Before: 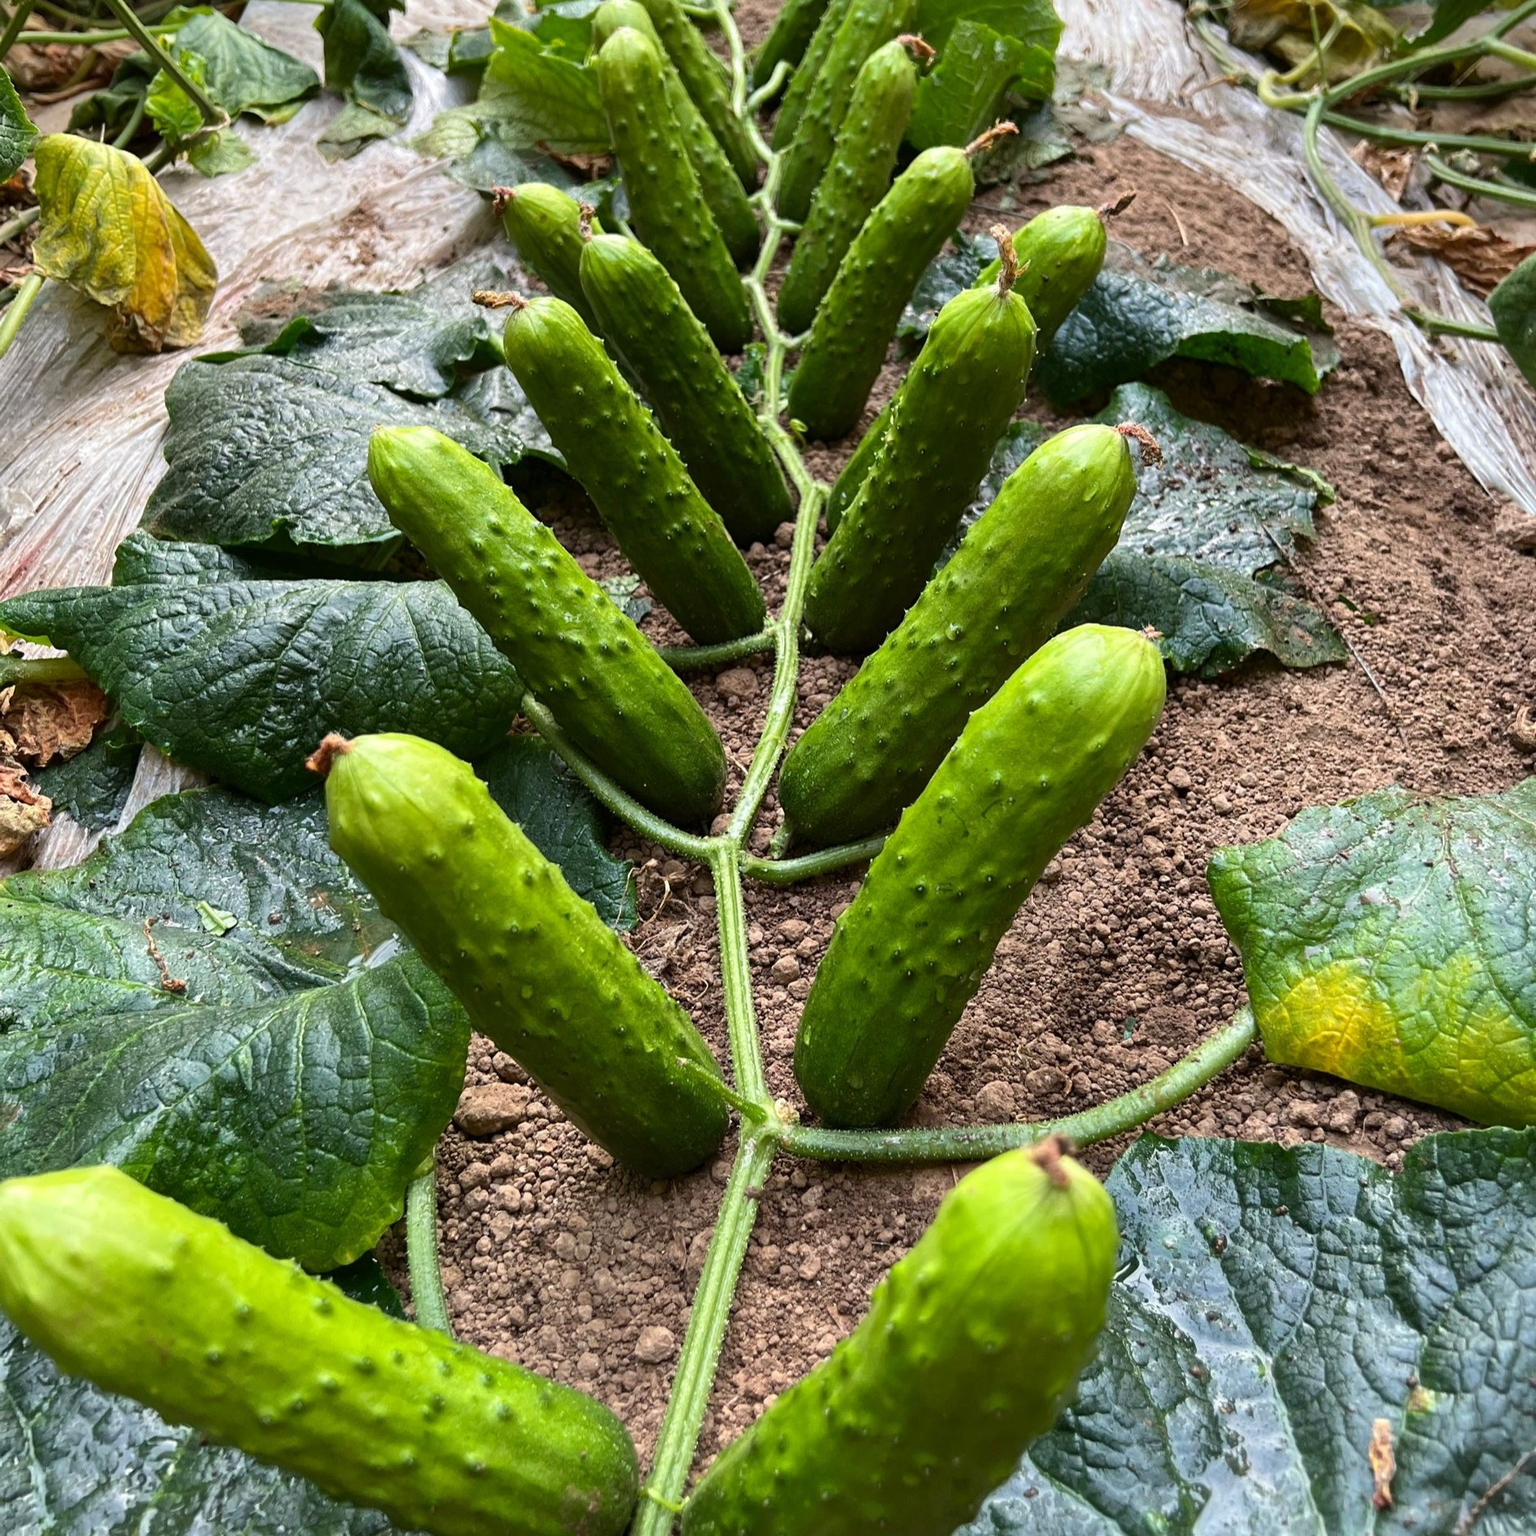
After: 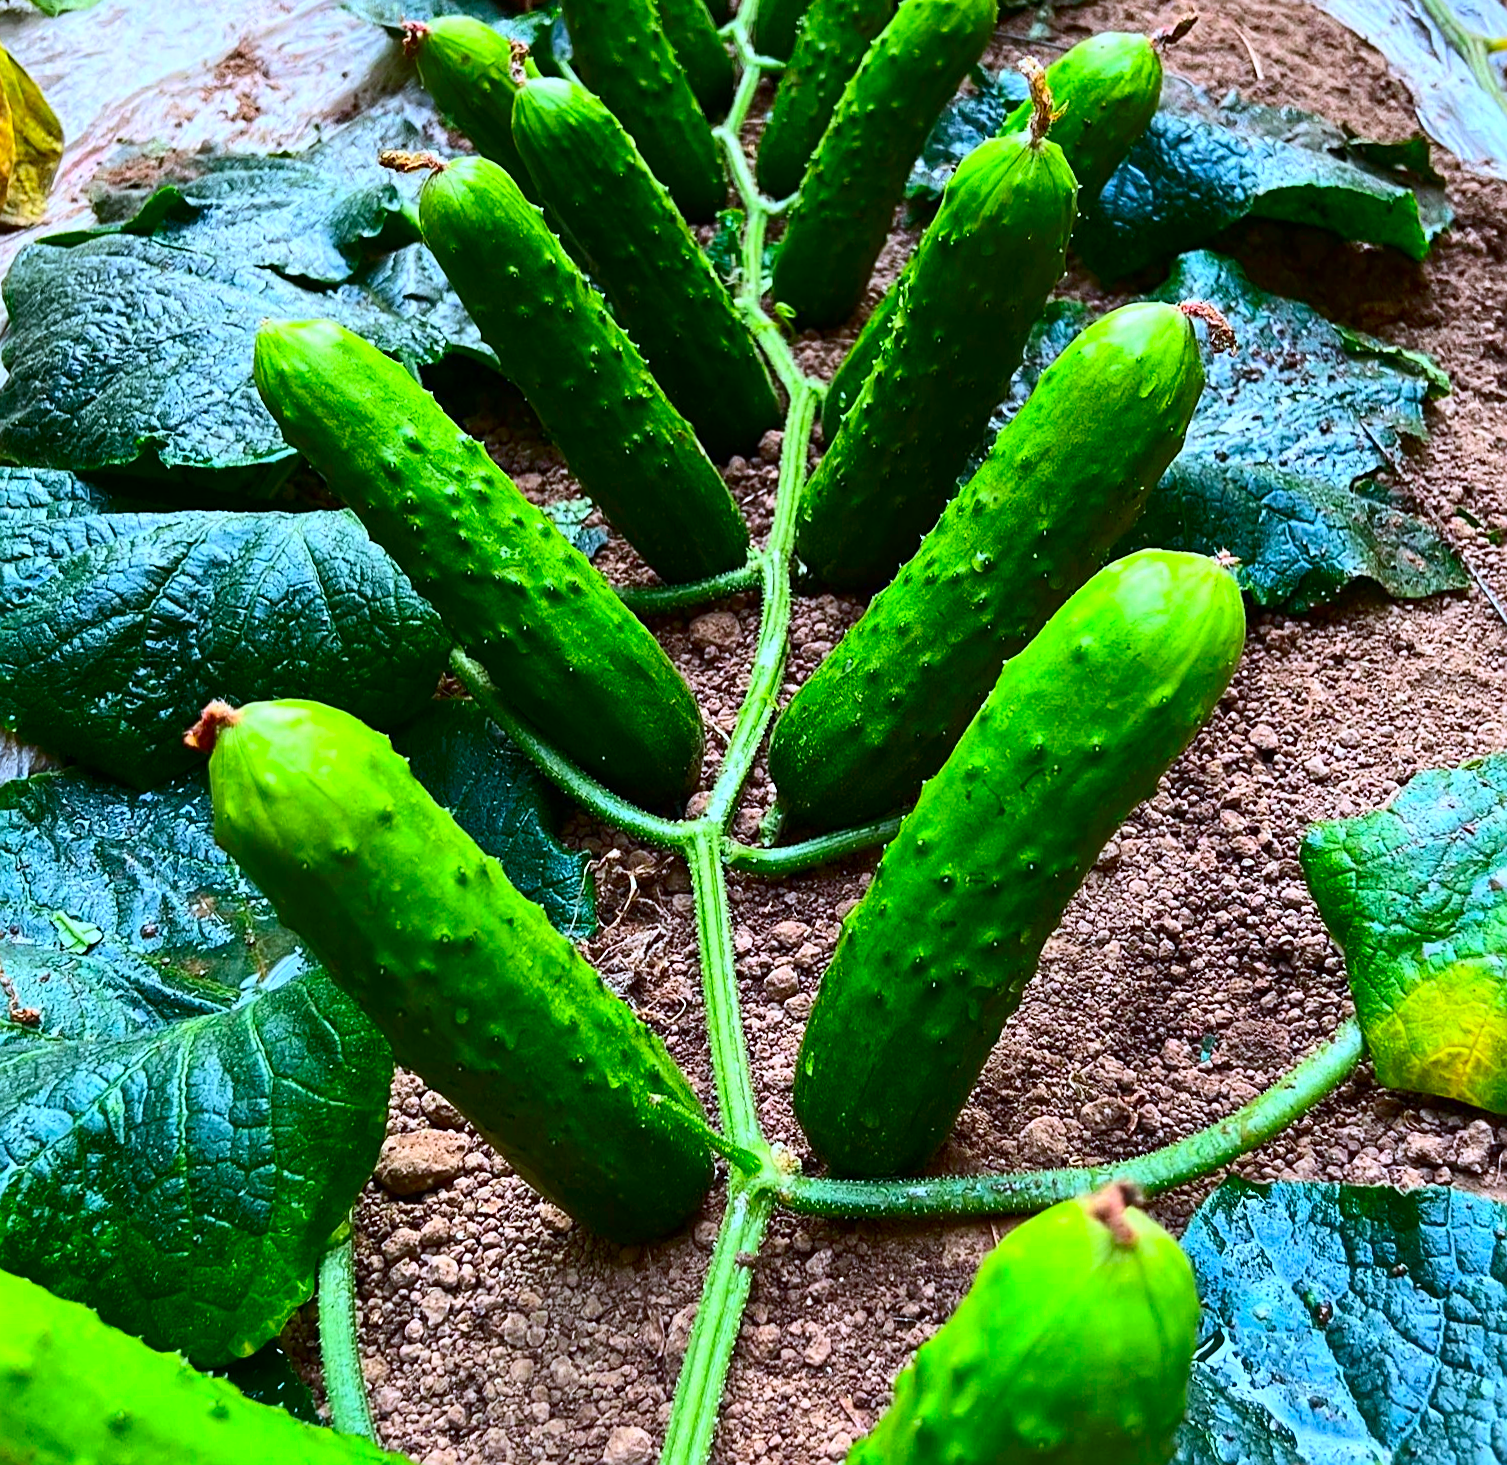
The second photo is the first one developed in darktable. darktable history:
contrast brightness saturation: contrast 0.26, brightness 0.02, saturation 0.87
color calibration: x 0.38, y 0.39, temperature 4086.04 K
crop and rotate: left 10.071%, top 10.071%, right 10.02%, bottom 10.02%
sharpen: on, module defaults
rotate and perspective: rotation -1°, crop left 0.011, crop right 0.989, crop top 0.025, crop bottom 0.975
